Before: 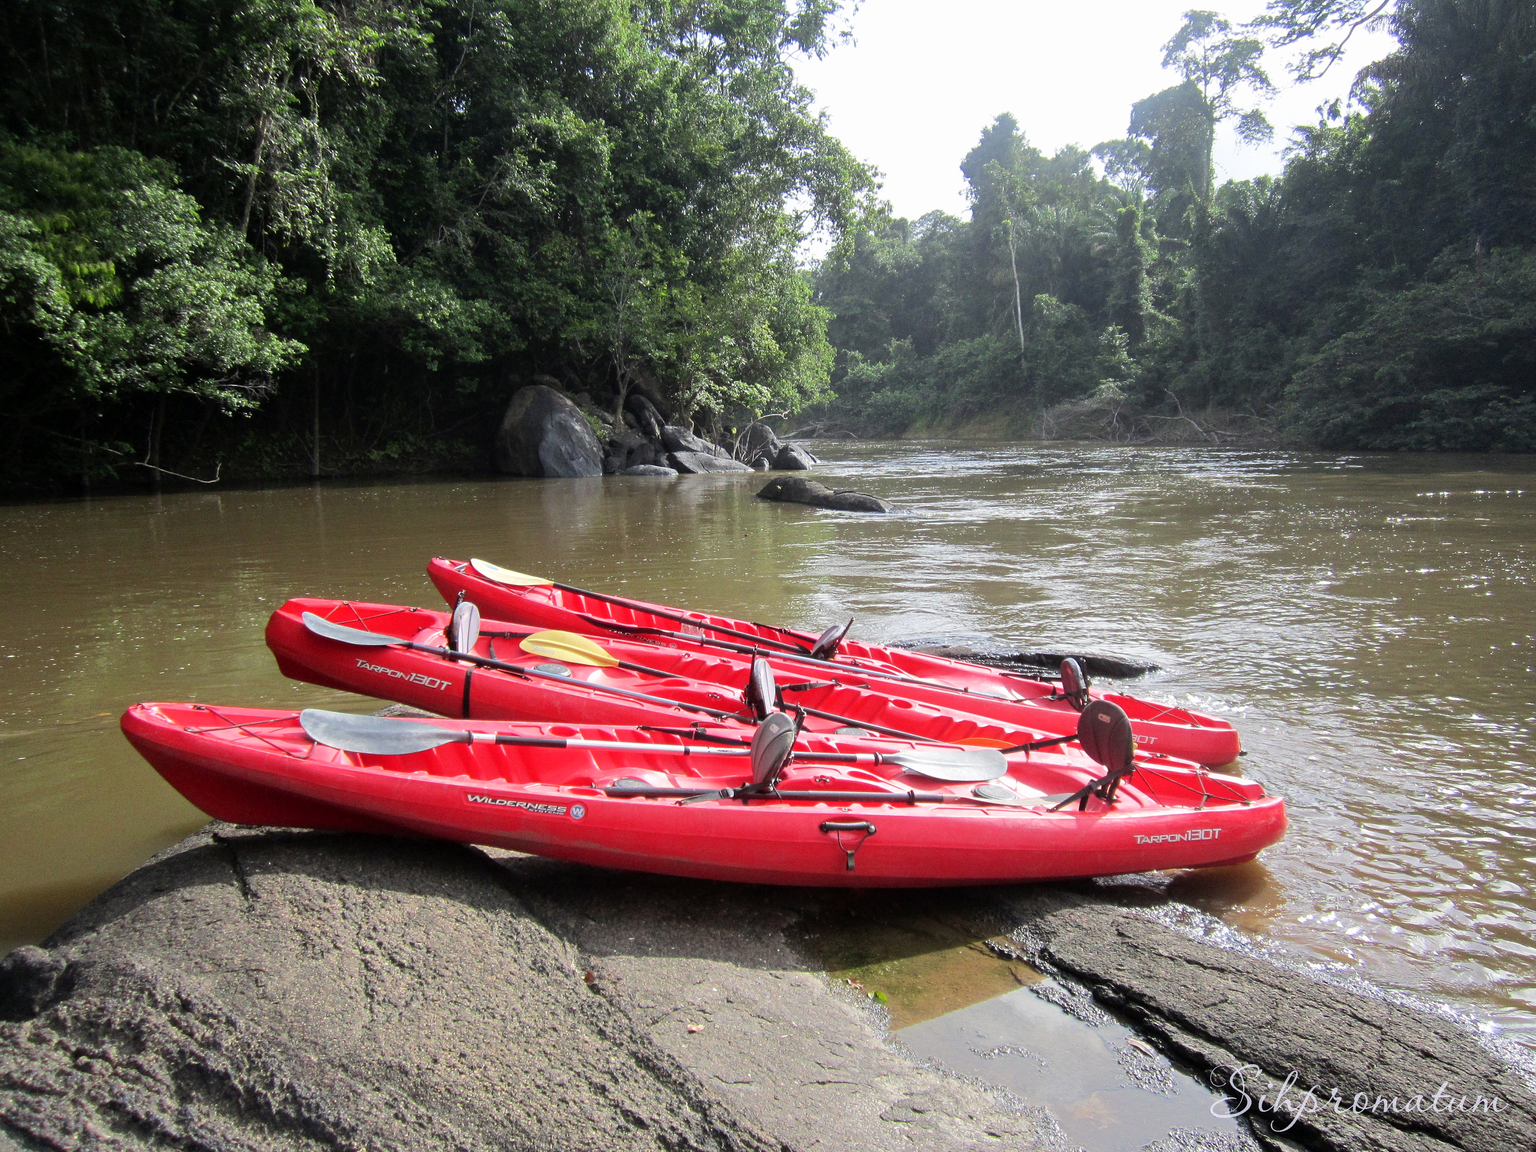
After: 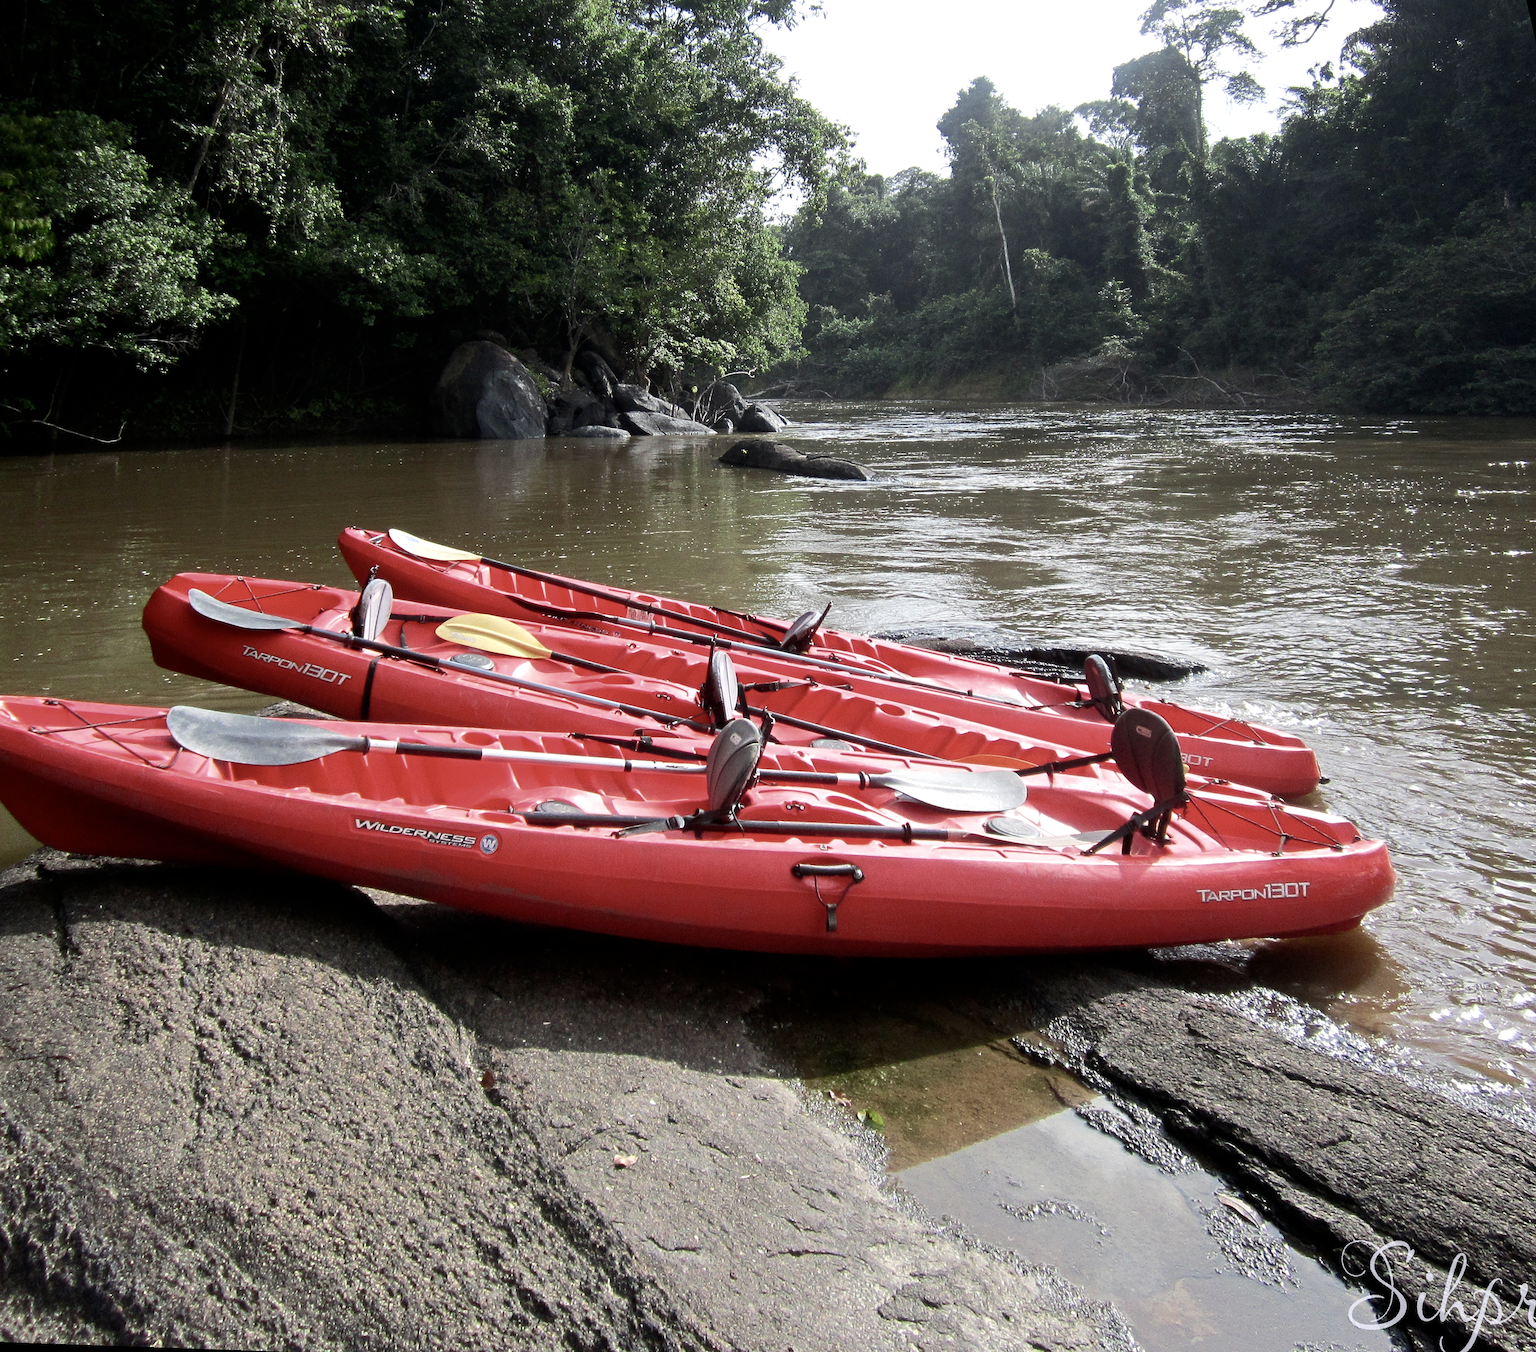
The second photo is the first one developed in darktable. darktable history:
rotate and perspective: rotation 0.72°, lens shift (vertical) -0.352, lens shift (horizontal) -0.051, crop left 0.152, crop right 0.859, crop top 0.019, crop bottom 0.964
color balance rgb: perceptual saturation grading › highlights -31.88%, perceptual saturation grading › mid-tones 5.8%, perceptual saturation grading › shadows 18.12%, perceptual brilliance grading › highlights 3.62%, perceptual brilliance grading › mid-tones -18.12%, perceptual brilliance grading › shadows -41.3%
